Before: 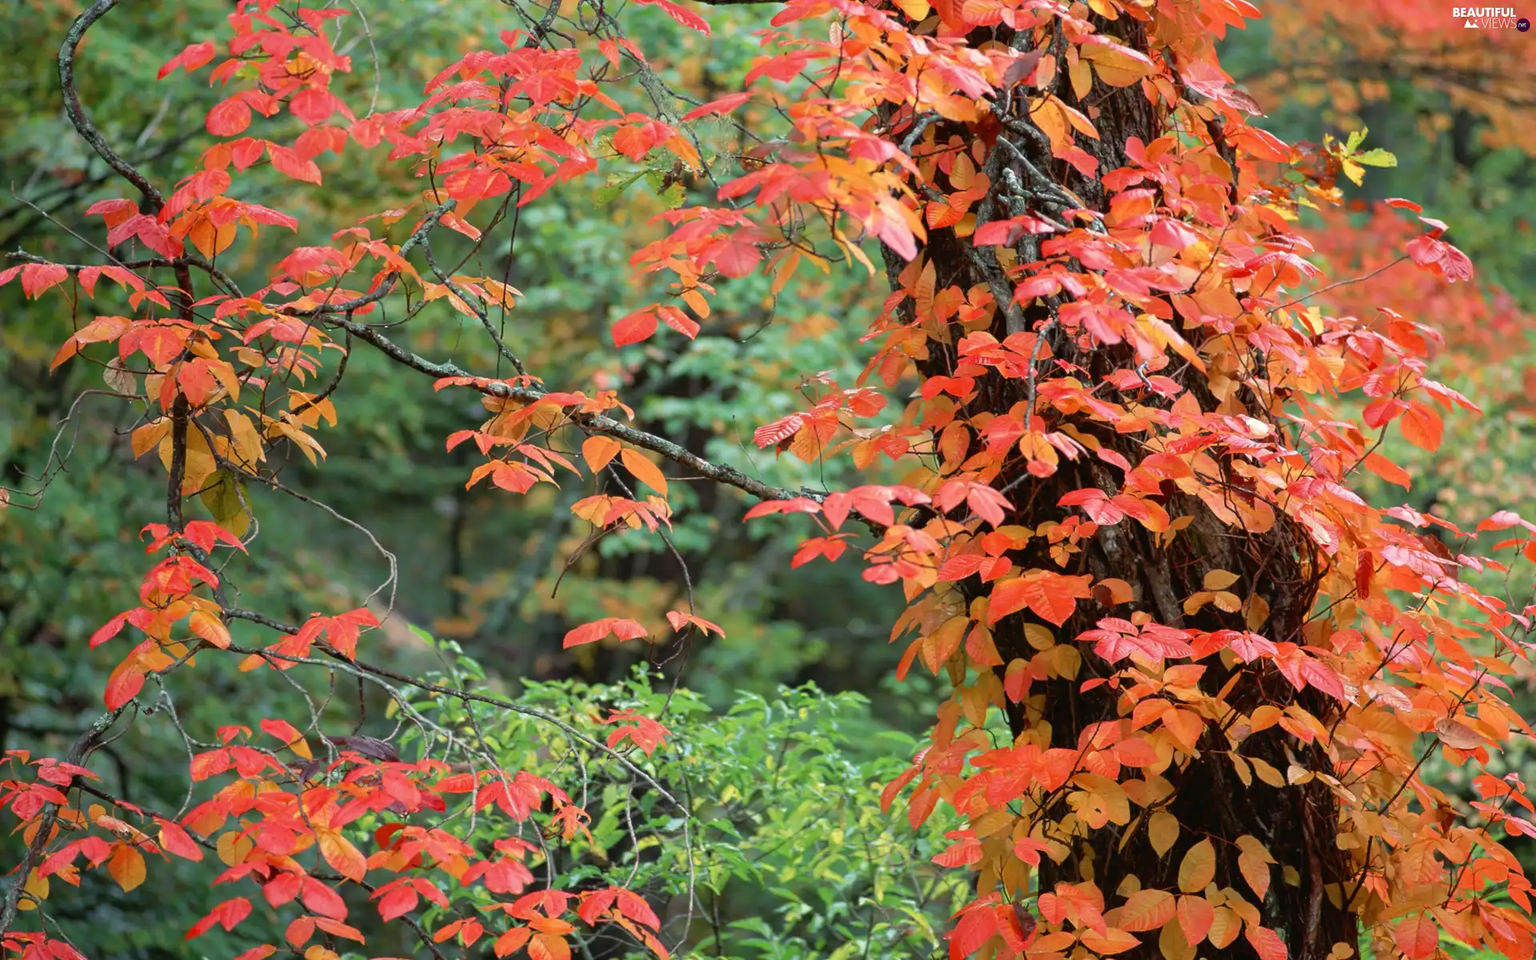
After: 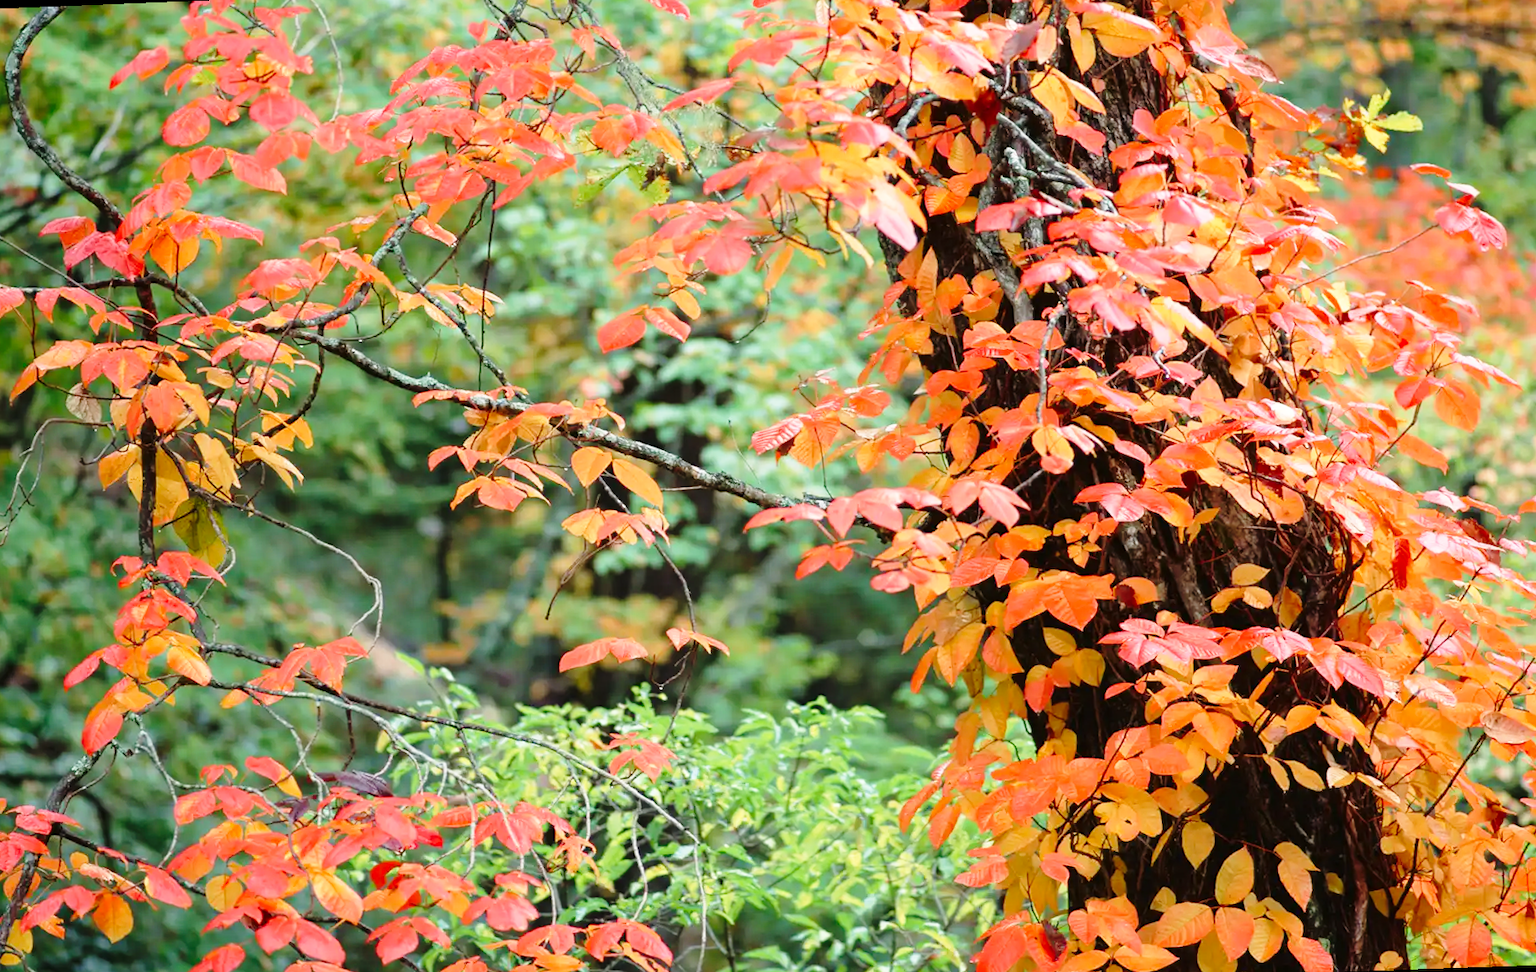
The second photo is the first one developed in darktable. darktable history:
rotate and perspective: rotation -2.12°, lens shift (vertical) 0.009, lens shift (horizontal) -0.008, automatic cropping original format, crop left 0.036, crop right 0.964, crop top 0.05, crop bottom 0.959
base curve: curves: ch0 [(0, 0) (0.028, 0.03) (0.121, 0.232) (0.46, 0.748) (0.859, 0.968) (1, 1)], preserve colors none
